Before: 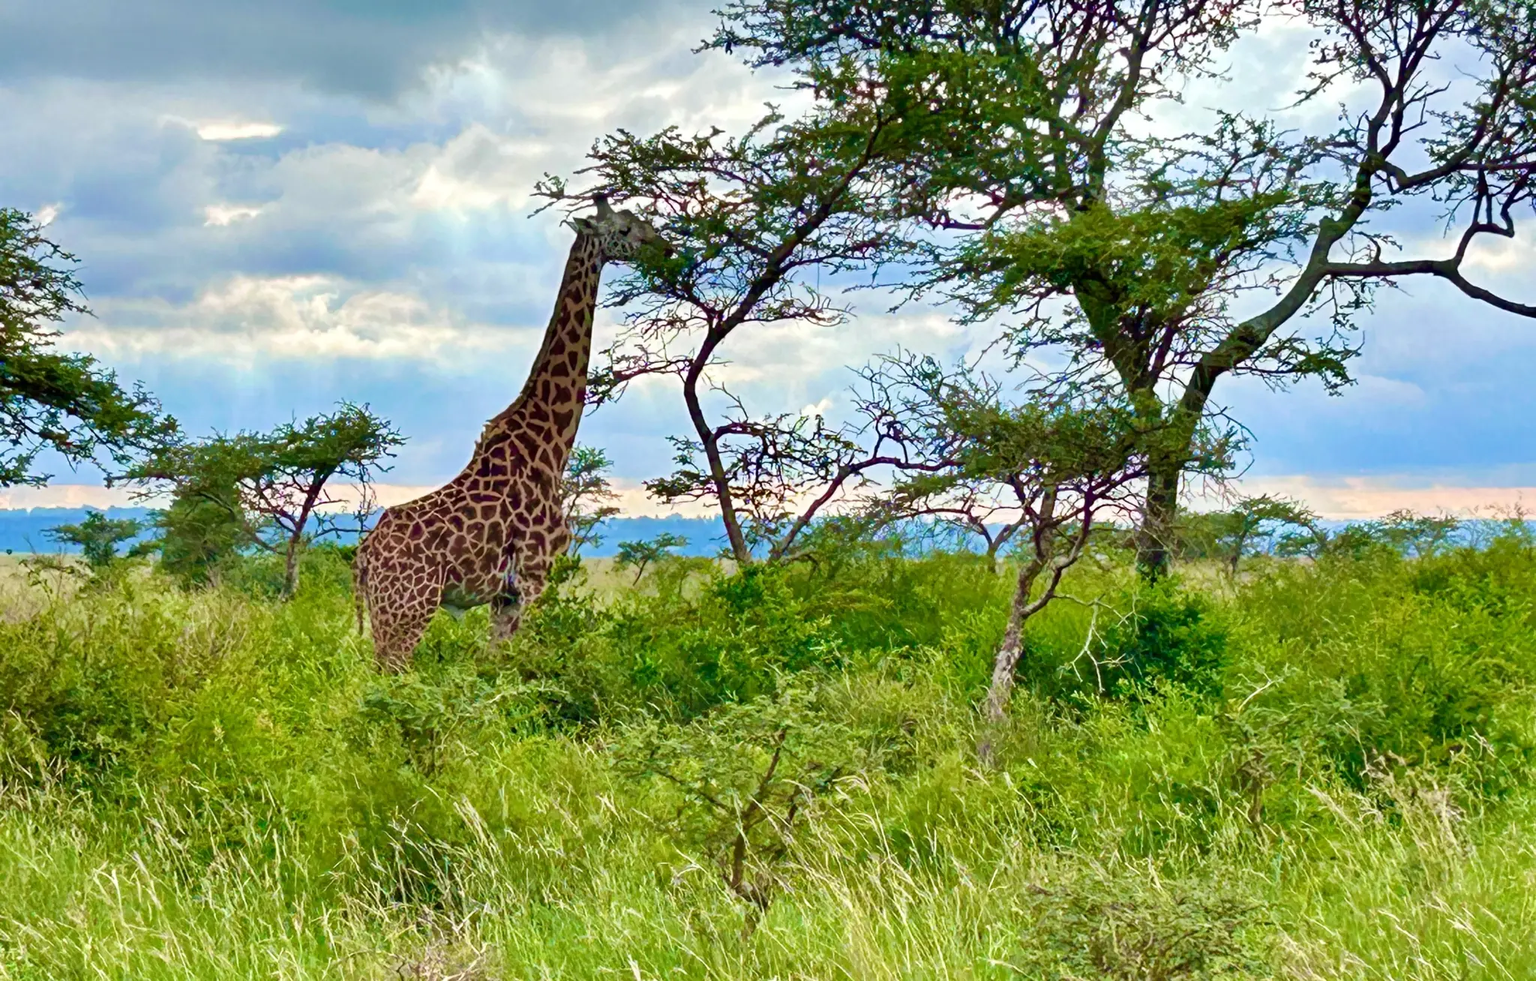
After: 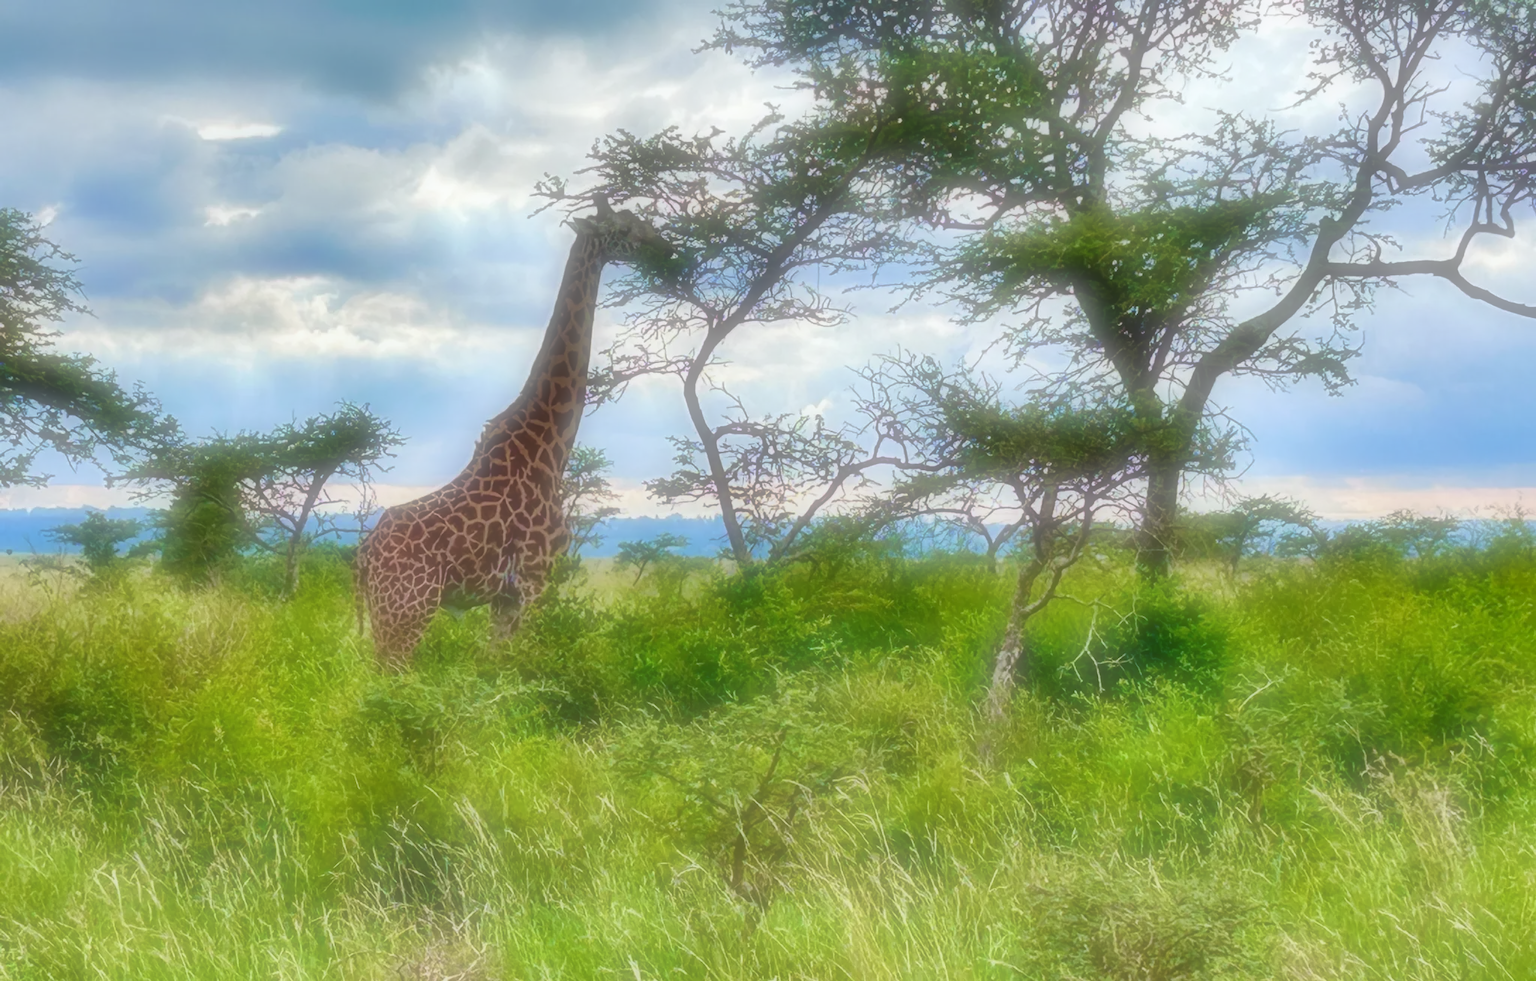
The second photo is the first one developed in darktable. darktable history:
soften: on, module defaults
white balance: red 0.988, blue 1.017
shadows and highlights: low approximation 0.01, soften with gaussian
